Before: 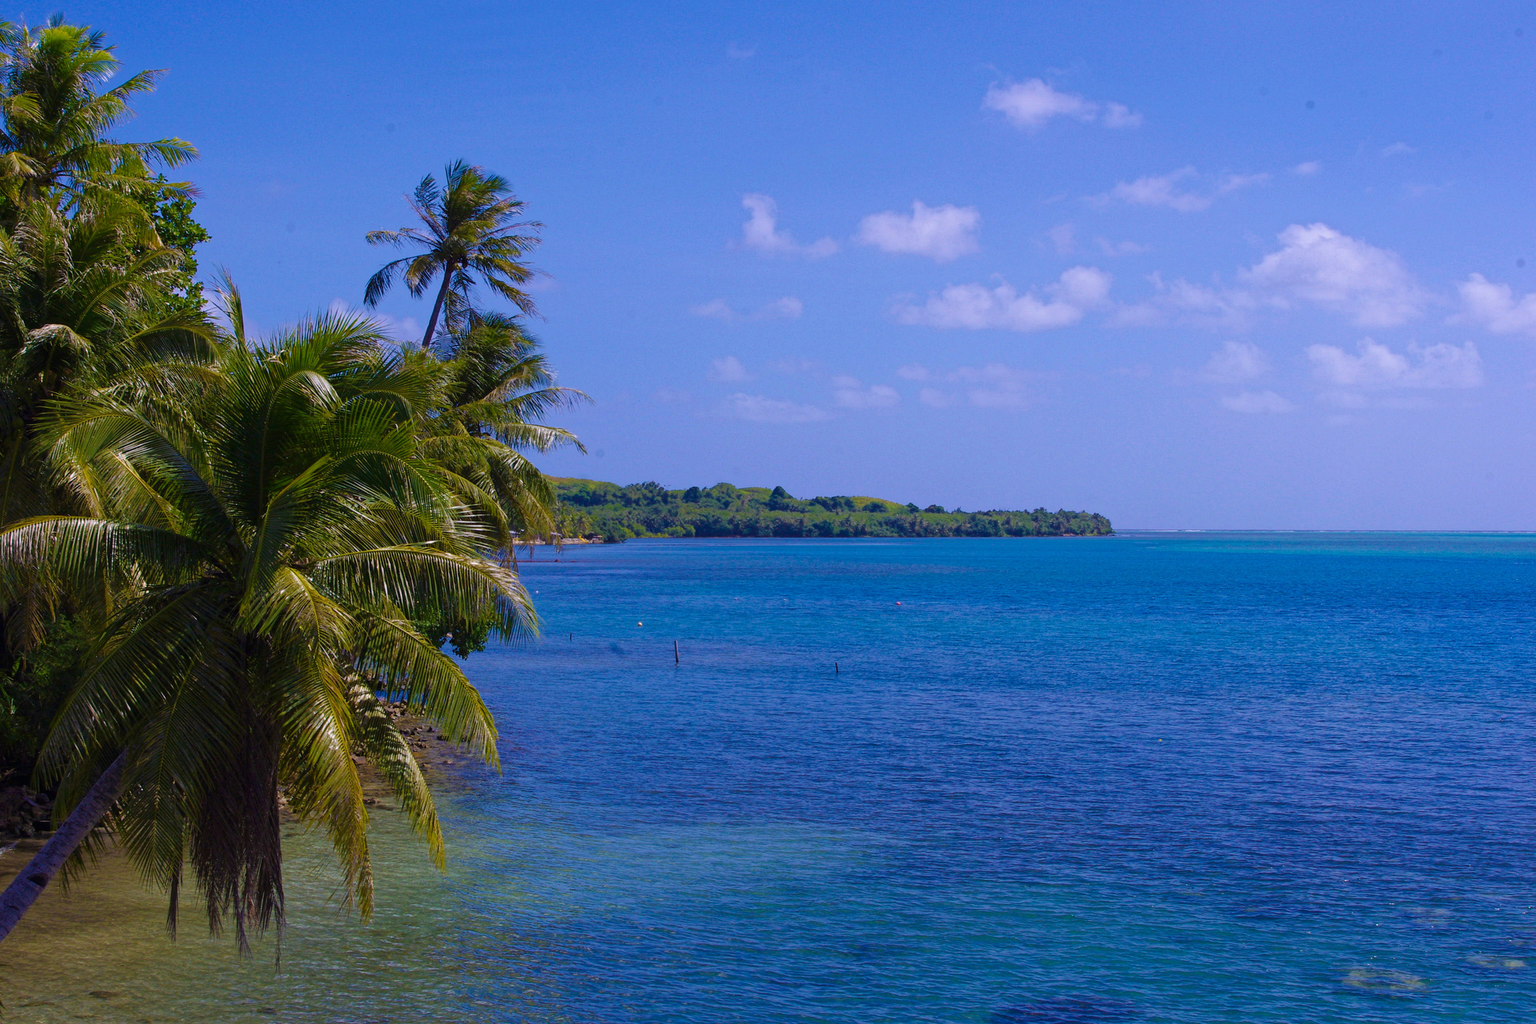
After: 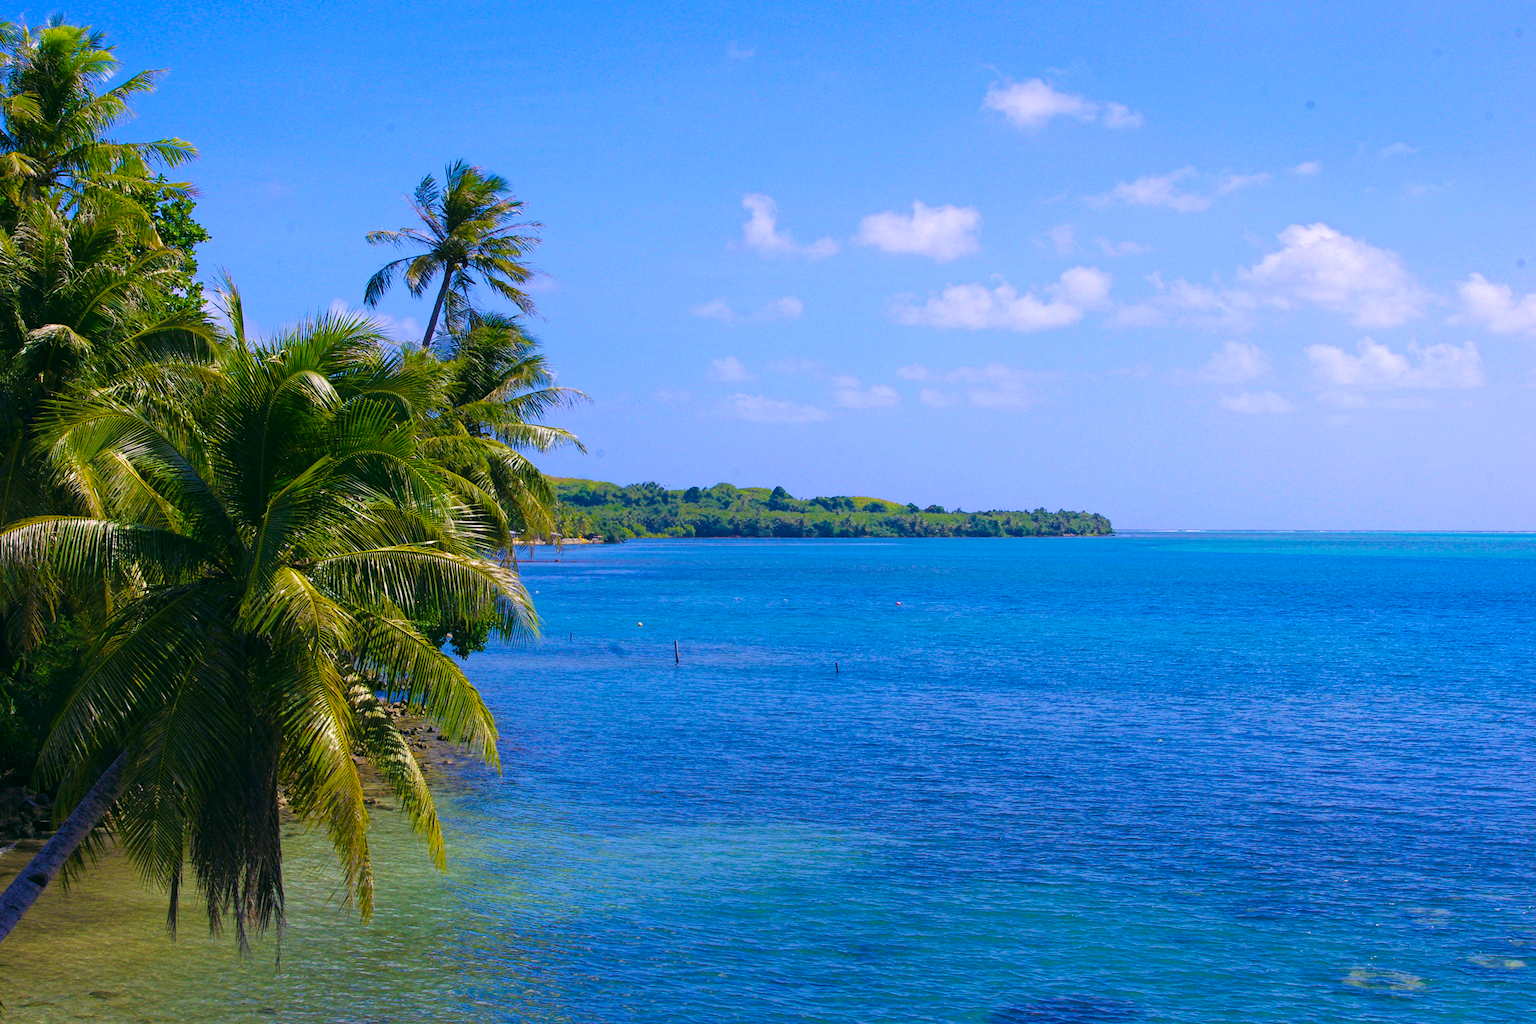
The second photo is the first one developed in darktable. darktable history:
color correction: highlights a* -0.447, highlights b* 9.19, shadows a* -9.21, shadows b* 0.577
tone equalizer: -8 EV -0.44 EV, -7 EV -0.367 EV, -6 EV -0.323 EV, -5 EV -0.259 EV, -3 EV 0.228 EV, -2 EV 0.363 EV, -1 EV 0.389 EV, +0 EV 0.446 EV
contrast brightness saturation: contrast 0.072, brightness 0.079, saturation 0.18
